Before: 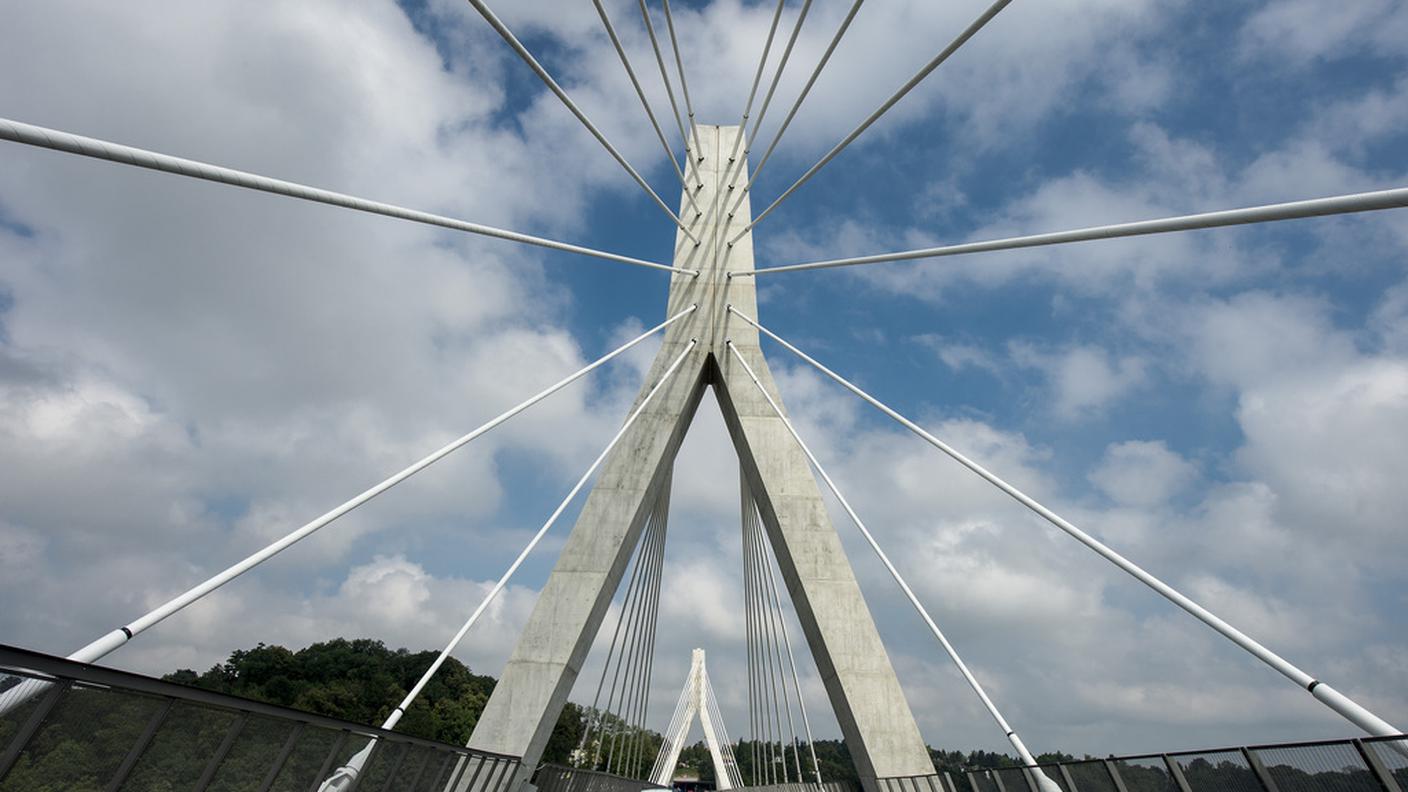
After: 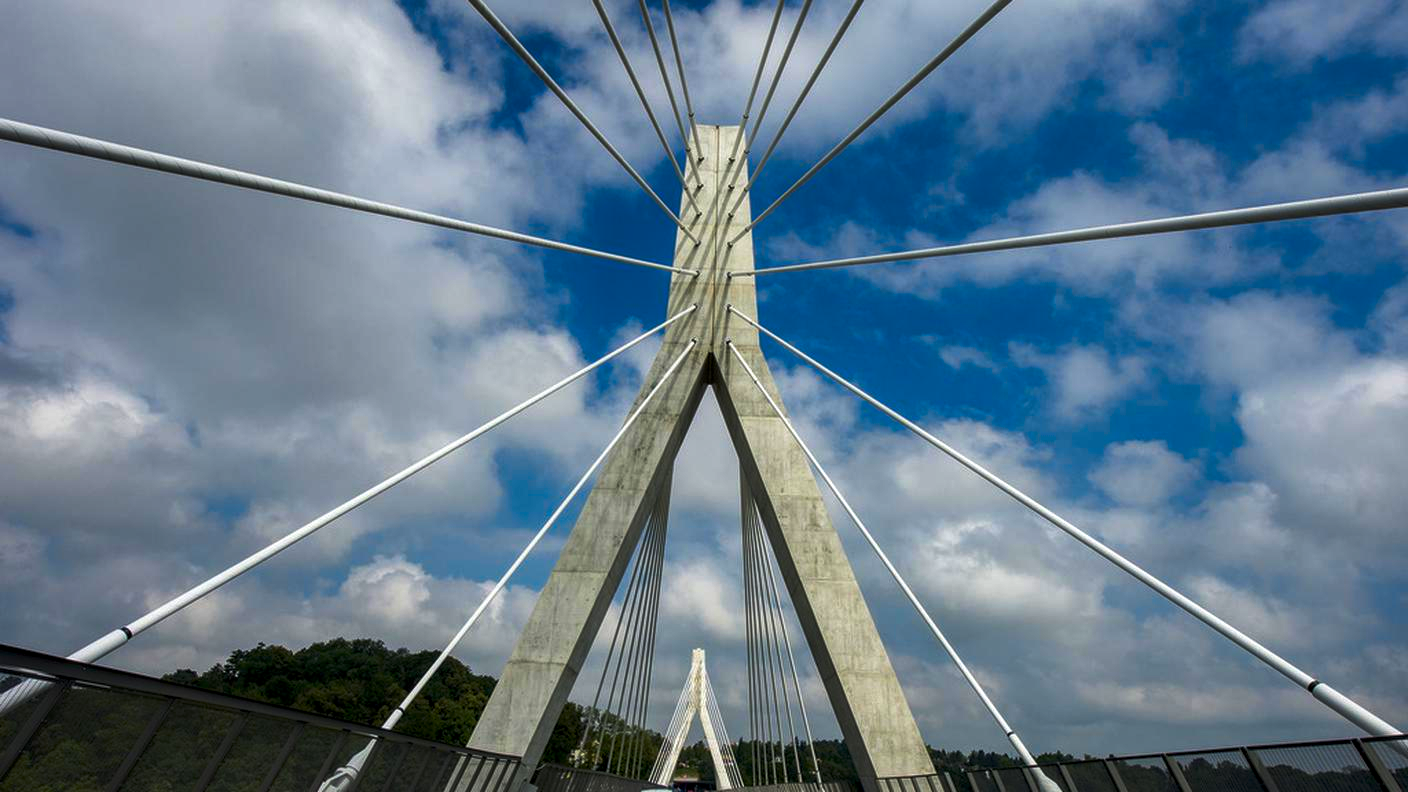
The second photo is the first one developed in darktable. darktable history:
tone curve: curves: ch0 [(0, 0) (0.536, 0.402) (1, 1)], preserve colors none
color balance rgb: perceptual saturation grading › global saturation 27.623%, perceptual saturation grading › highlights -25.167%, perceptual saturation grading › shadows 25.898%
local contrast: on, module defaults
color correction: highlights b* 0.002, saturation 1.32
